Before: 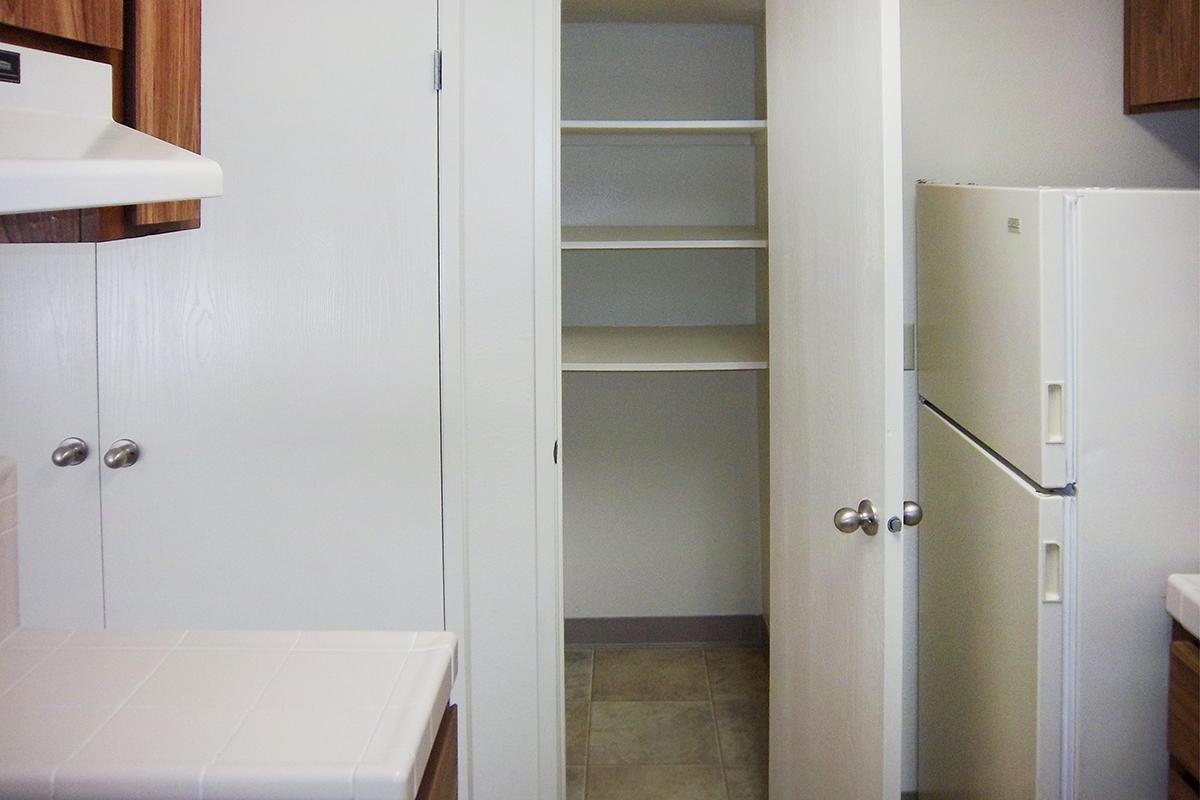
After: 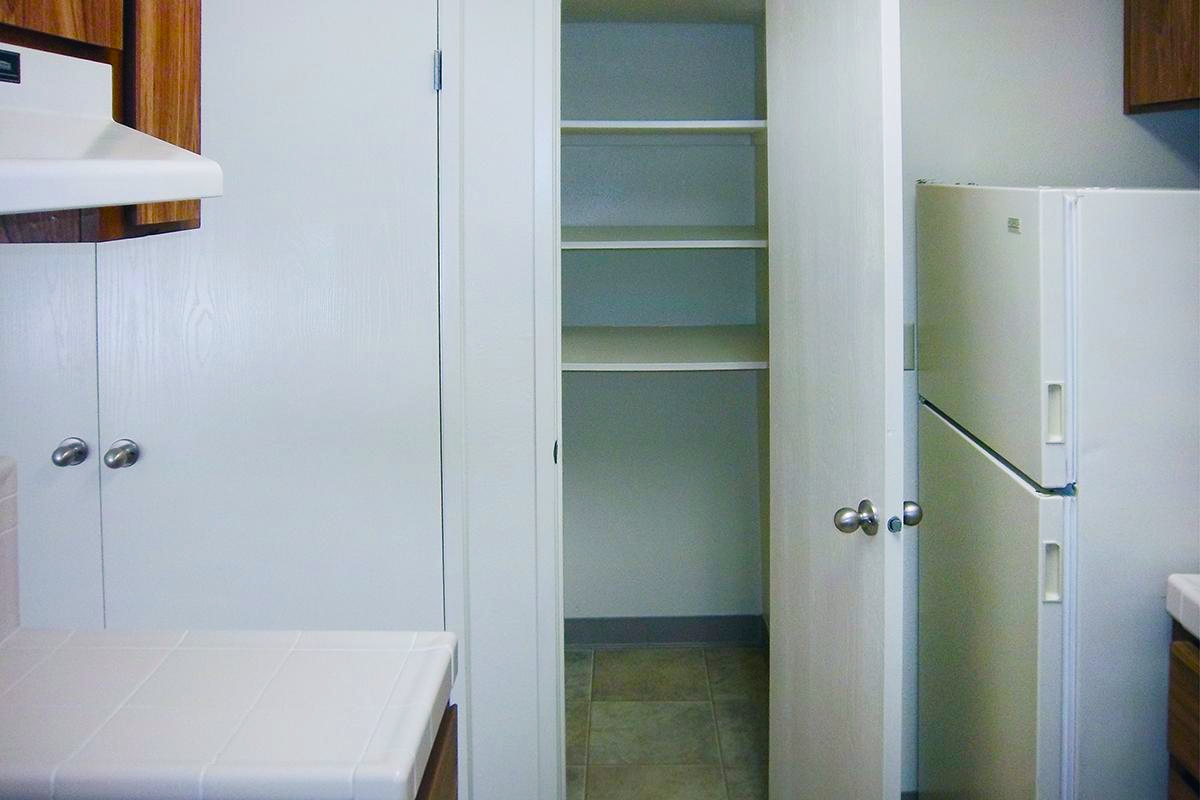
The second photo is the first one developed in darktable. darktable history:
color balance rgb: power › luminance -7.831%, power › chroma 2.261%, power › hue 223.61°, linear chroma grading › shadows 9.989%, linear chroma grading › highlights 11.028%, linear chroma grading › global chroma 14.464%, linear chroma grading › mid-tones 14.738%, perceptual saturation grading › global saturation 20%, perceptual saturation grading › highlights -25.101%, perceptual saturation grading › shadows 25.03%, global vibrance 9.241%
exposure: black level correction -0.003, exposure 0.035 EV, compensate highlight preservation false
